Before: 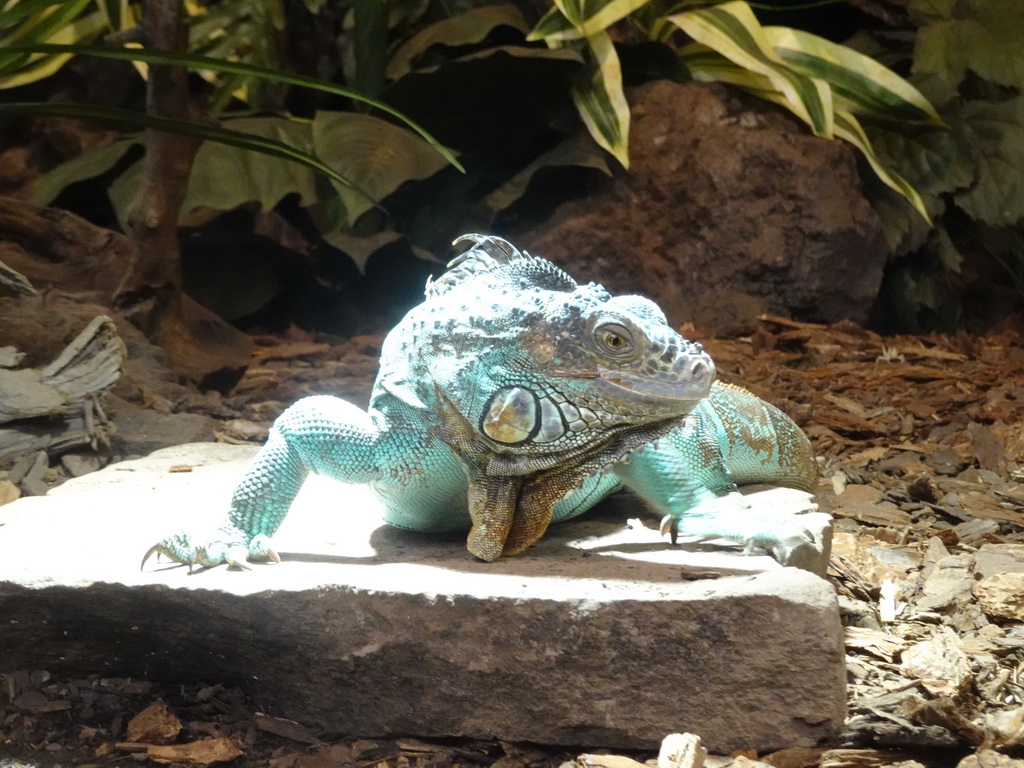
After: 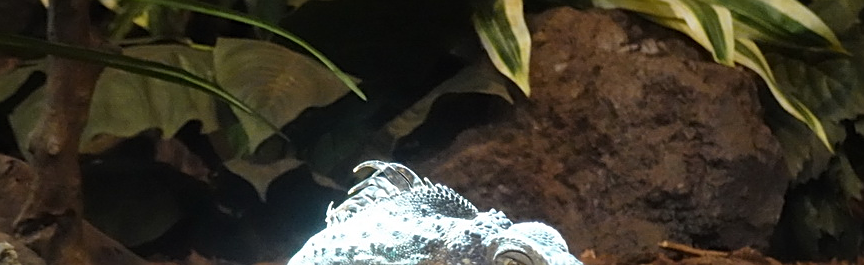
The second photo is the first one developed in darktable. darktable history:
sharpen: on, module defaults
crop and rotate: left 9.696%, top 9.542%, right 5.893%, bottom 55.935%
